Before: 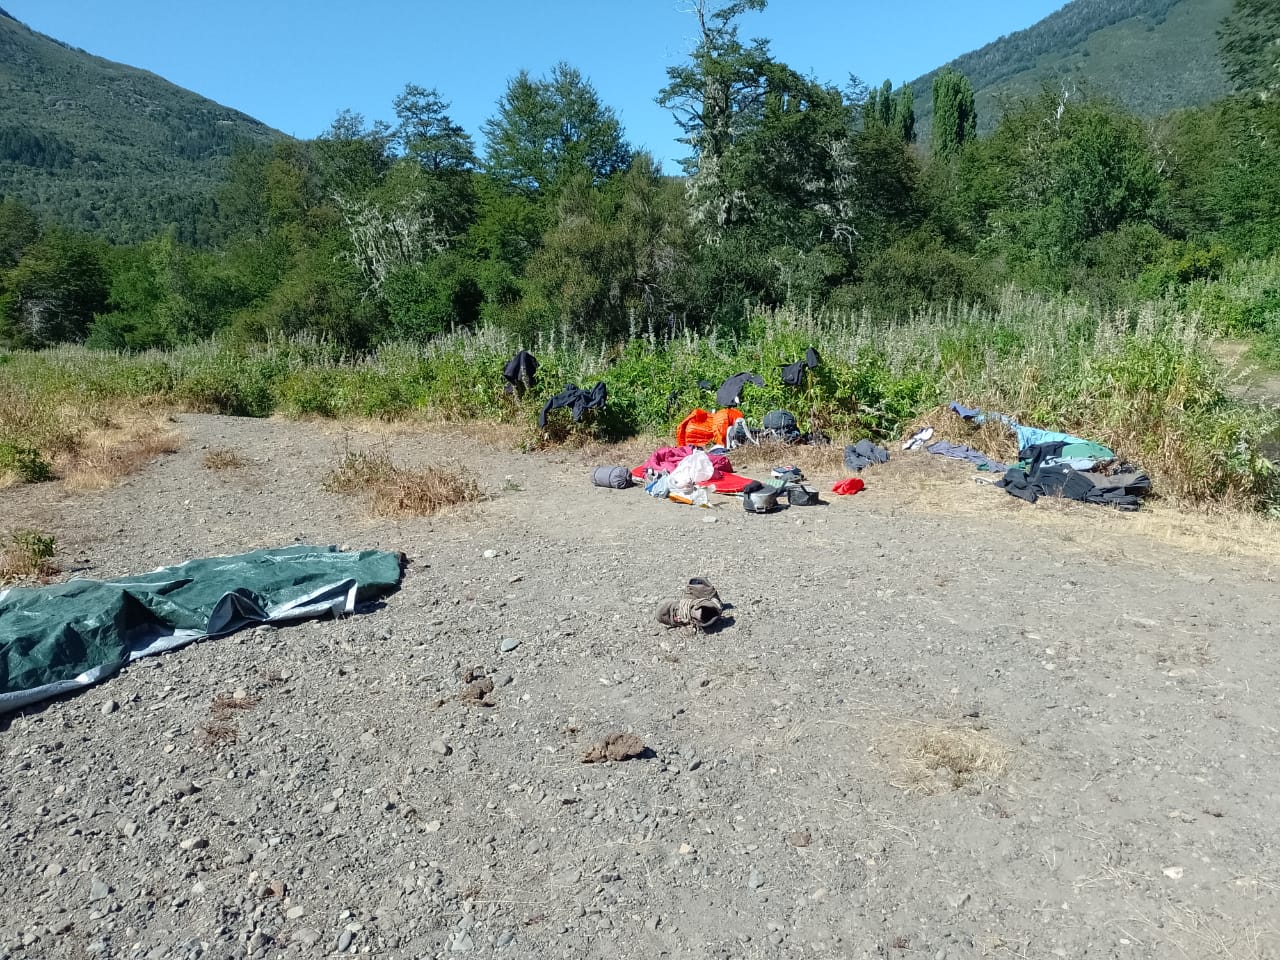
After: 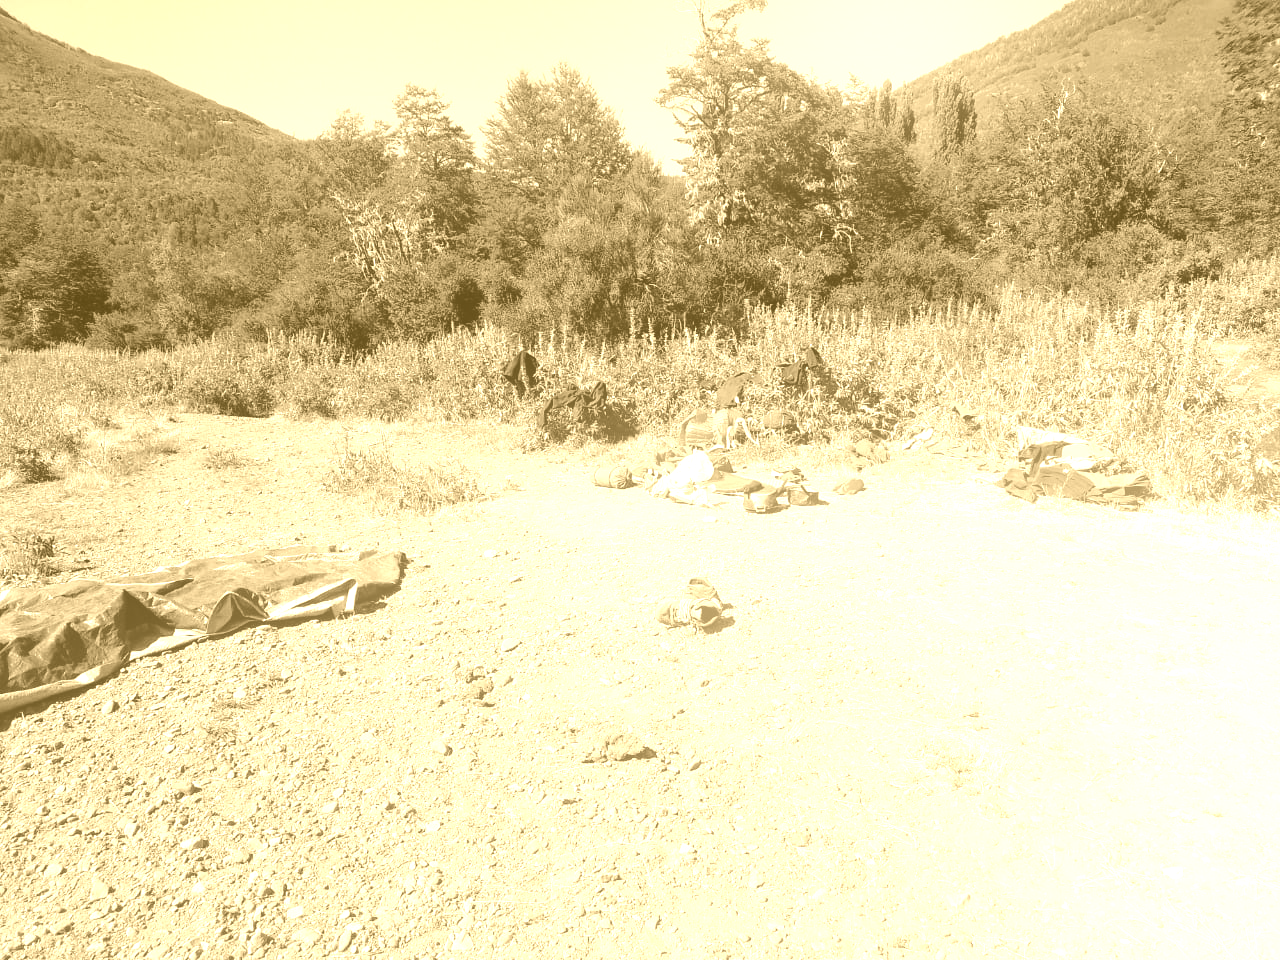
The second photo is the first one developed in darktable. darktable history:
bloom: on, module defaults
white balance: emerald 1
colorize: hue 36°, source mix 100%
